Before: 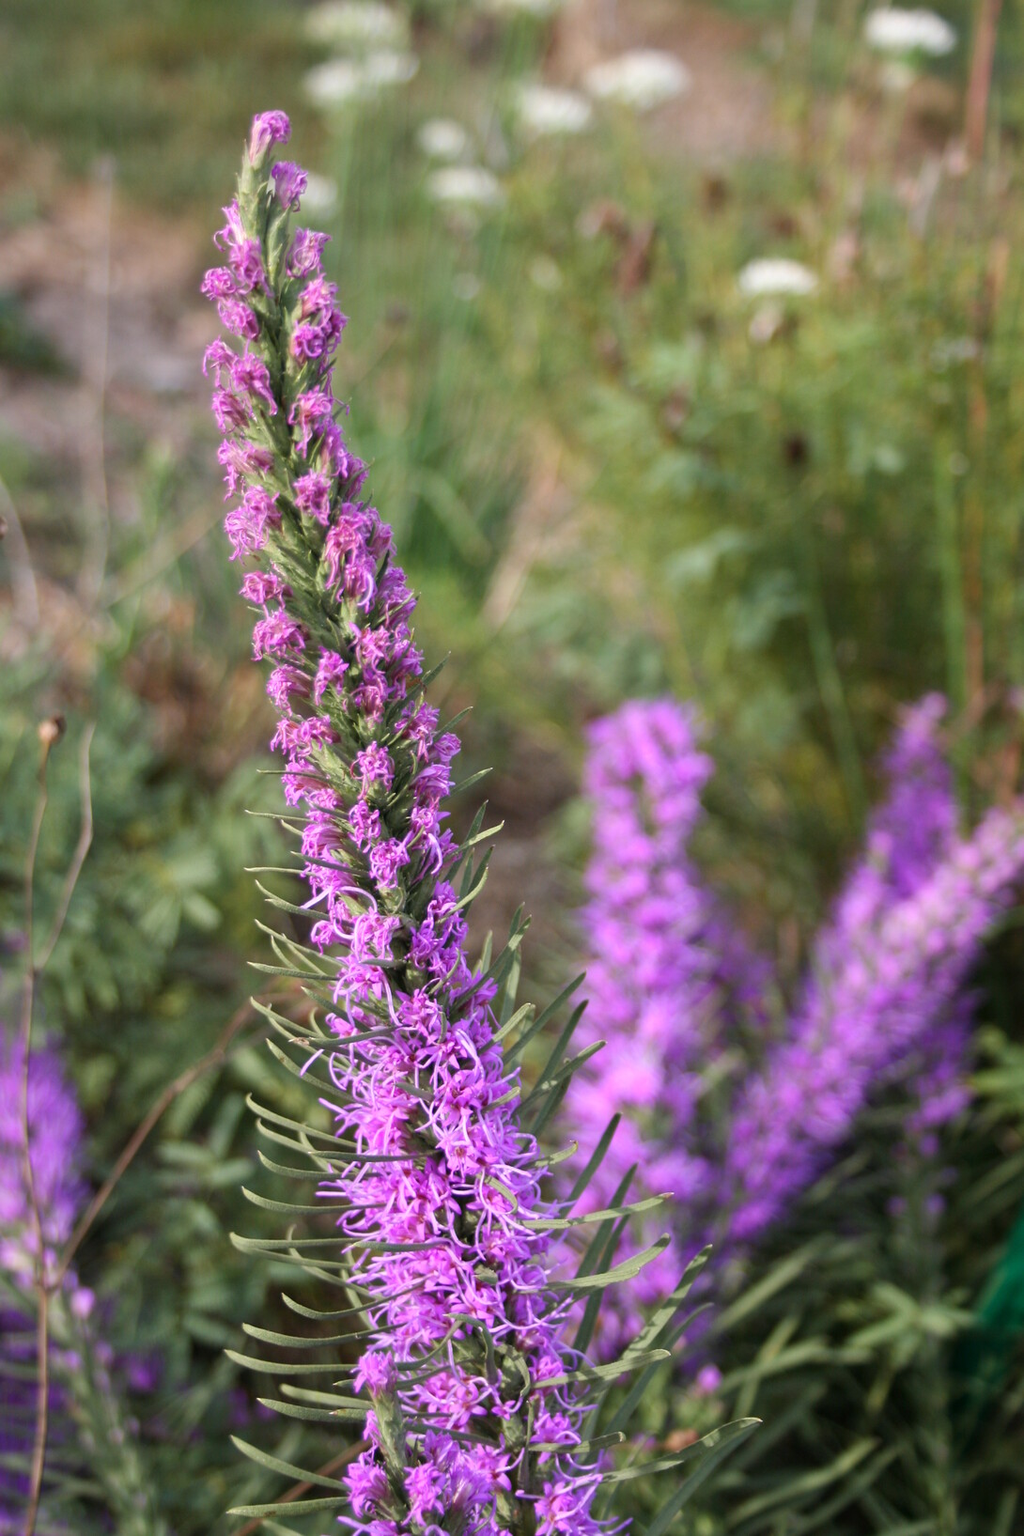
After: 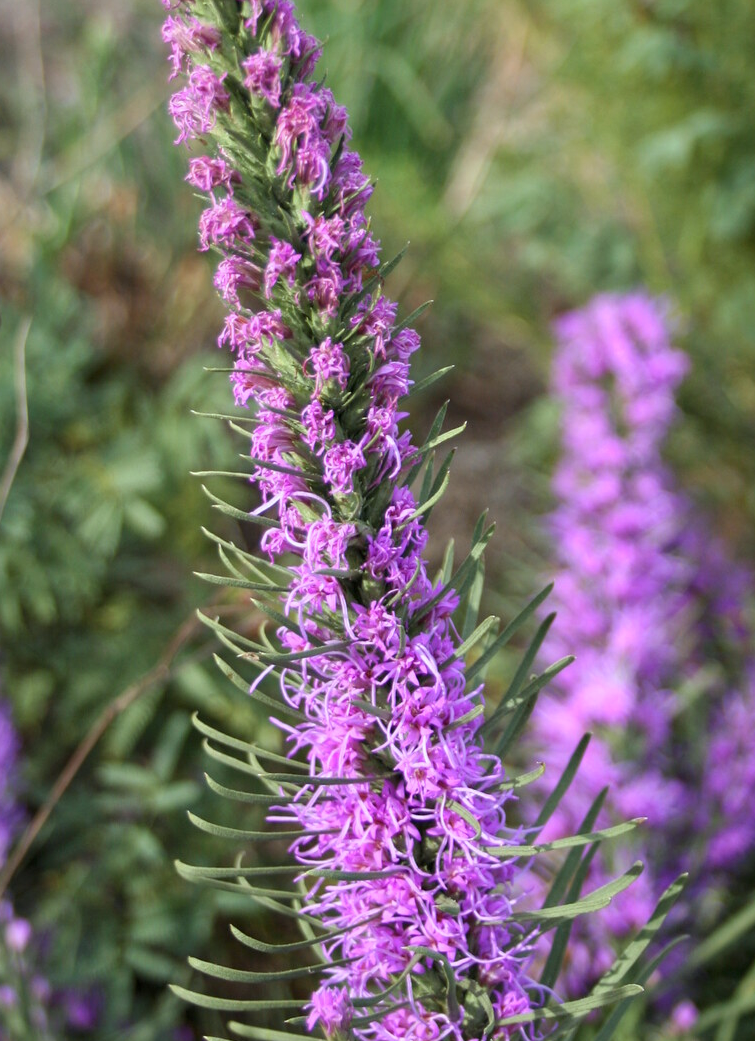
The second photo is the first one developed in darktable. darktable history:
local contrast: highlights 100%, shadows 100%, detail 120%, midtone range 0.2
crop: left 6.488%, top 27.668%, right 24.183%, bottom 8.656%
color correction: highlights a* -6.69, highlights b* 0.49
